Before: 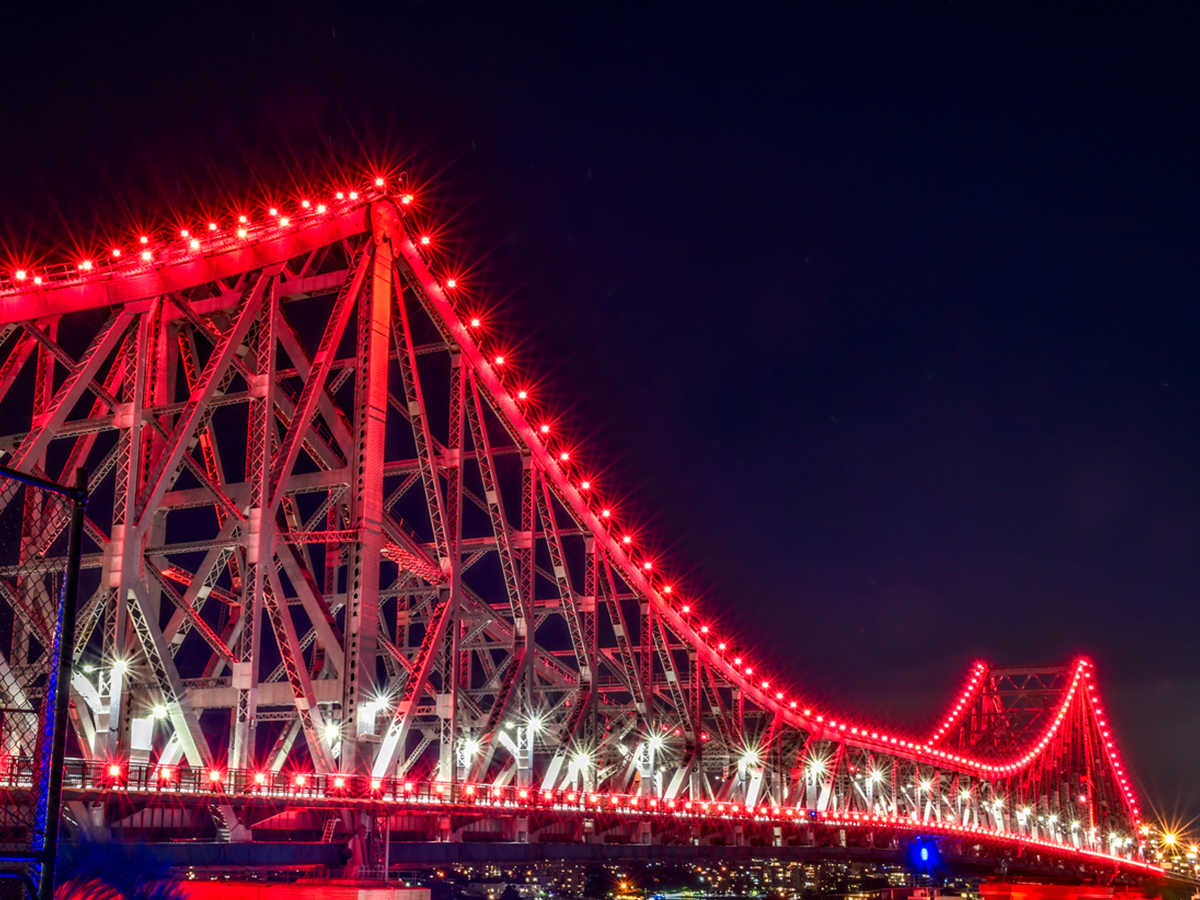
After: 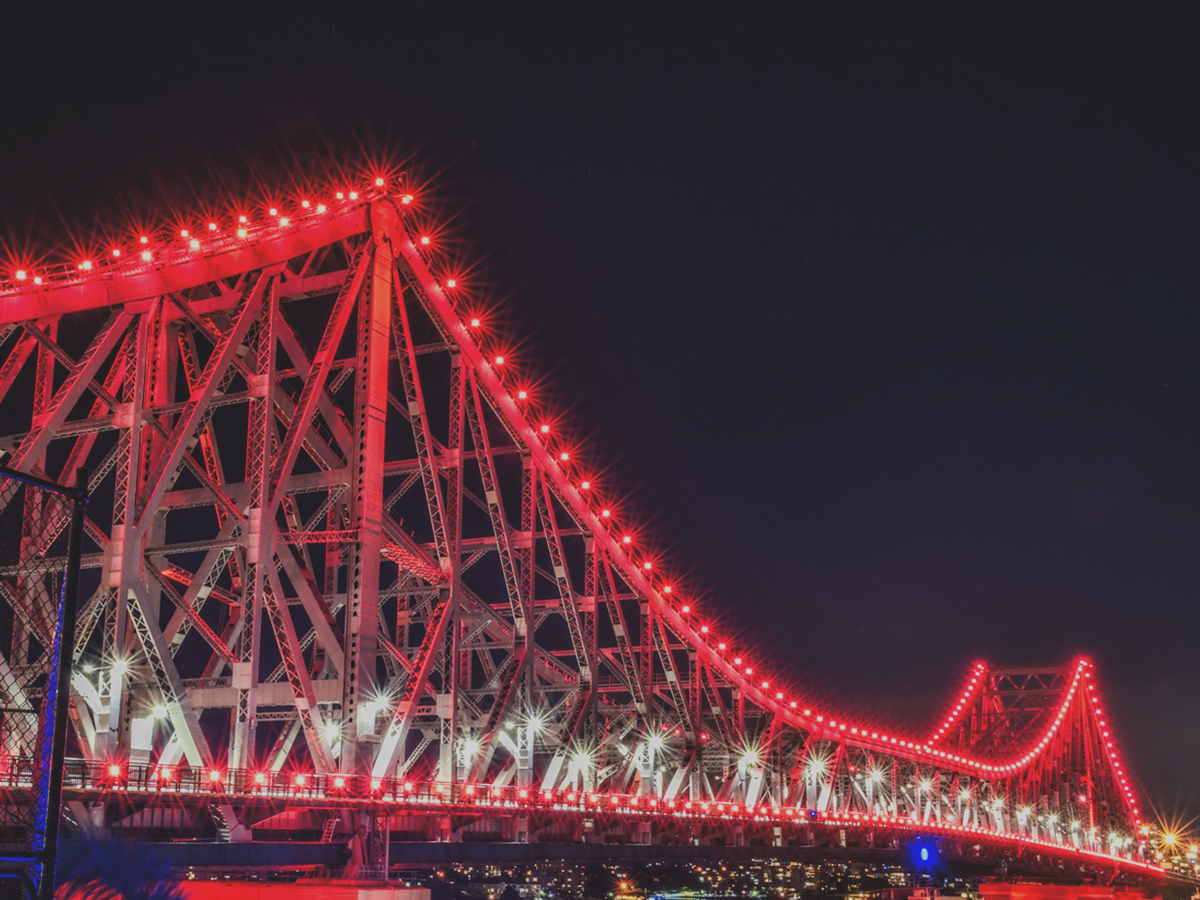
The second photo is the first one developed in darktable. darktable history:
exposure: black level correction -0.024, exposure -0.12 EV, compensate exposure bias true, compensate highlight preservation false
filmic rgb: black relative exposure -7.65 EV, white relative exposure 4.56 EV, threshold 5.99 EV, hardness 3.61, enable highlight reconstruction true
